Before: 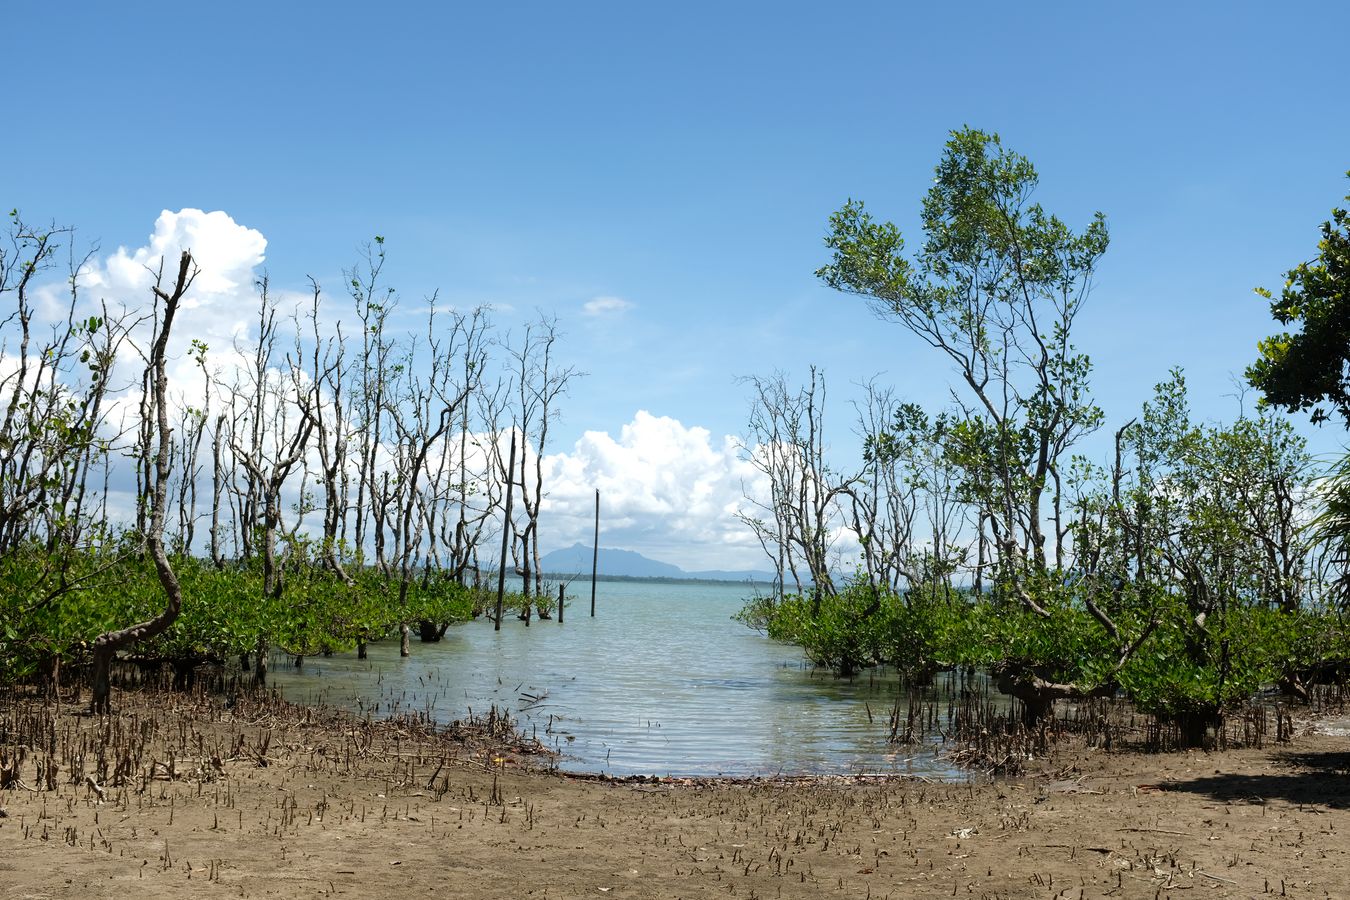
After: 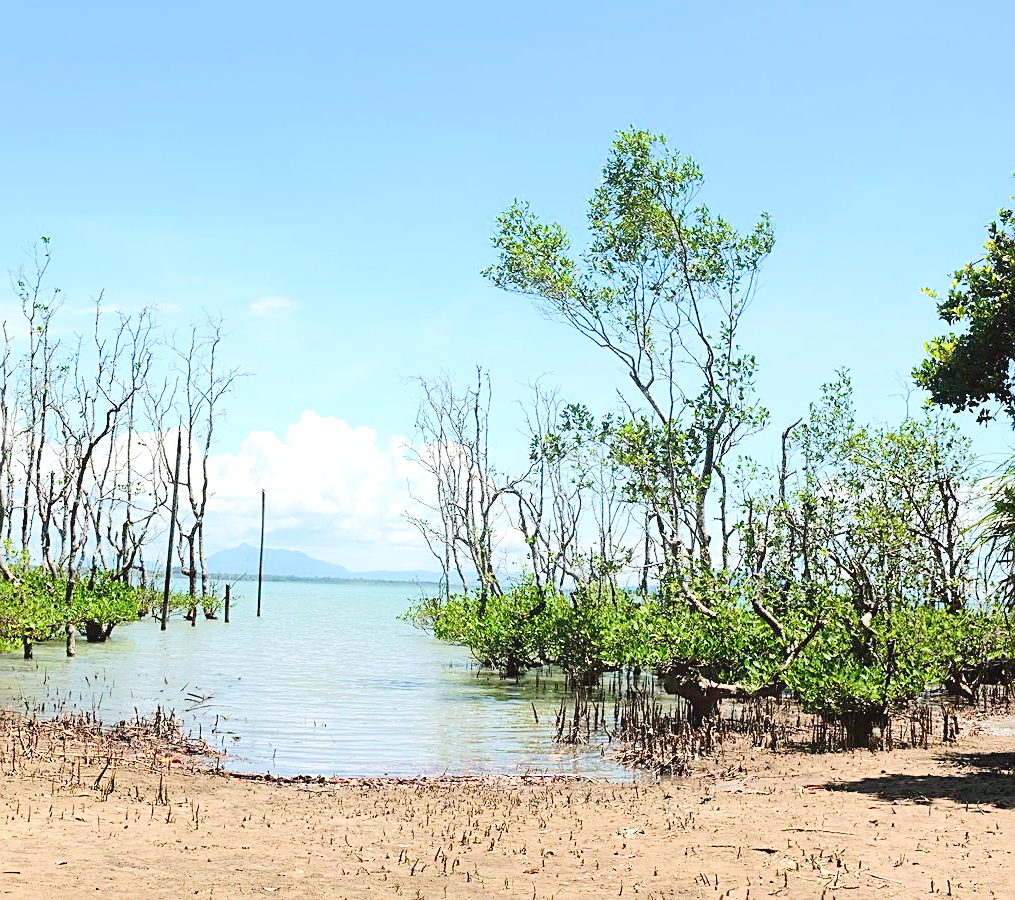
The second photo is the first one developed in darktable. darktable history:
color balance rgb: global offset › hue 172.06°, perceptual saturation grading › global saturation 20%, perceptual saturation grading › highlights -50.427%, perceptual saturation grading › shadows 31.186%, contrast -10.071%
sharpen: on, module defaults
crop and rotate: left 24.777%
exposure: black level correction 0.001, exposure 0.5 EV, compensate exposure bias true, compensate highlight preservation false
tone curve: curves: ch0 [(0.003, 0.029) (0.188, 0.252) (0.46, 0.56) (0.608, 0.748) (0.871, 0.955) (1, 1)]; ch1 [(0, 0) (0.35, 0.356) (0.45, 0.453) (0.508, 0.515) (0.618, 0.634) (1, 1)]; ch2 [(0, 0) (0.456, 0.469) (0.5, 0.5) (0.634, 0.625) (1, 1)], color space Lab, independent channels, preserve colors none
tone equalizer: -7 EV 0.158 EV, -6 EV 0.602 EV, -5 EV 1.18 EV, -4 EV 1.33 EV, -3 EV 1.14 EV, -2 EV 0.6 EV, -1 EV 0.147 EV, edges refinement/feathering 500, mask exposure compensation -1.57 EV, preserve details no
contrast brightness saturation: contrast 0.102, brightness 0.015, saturation 0.024
shadows and highlights: on, module defaults
